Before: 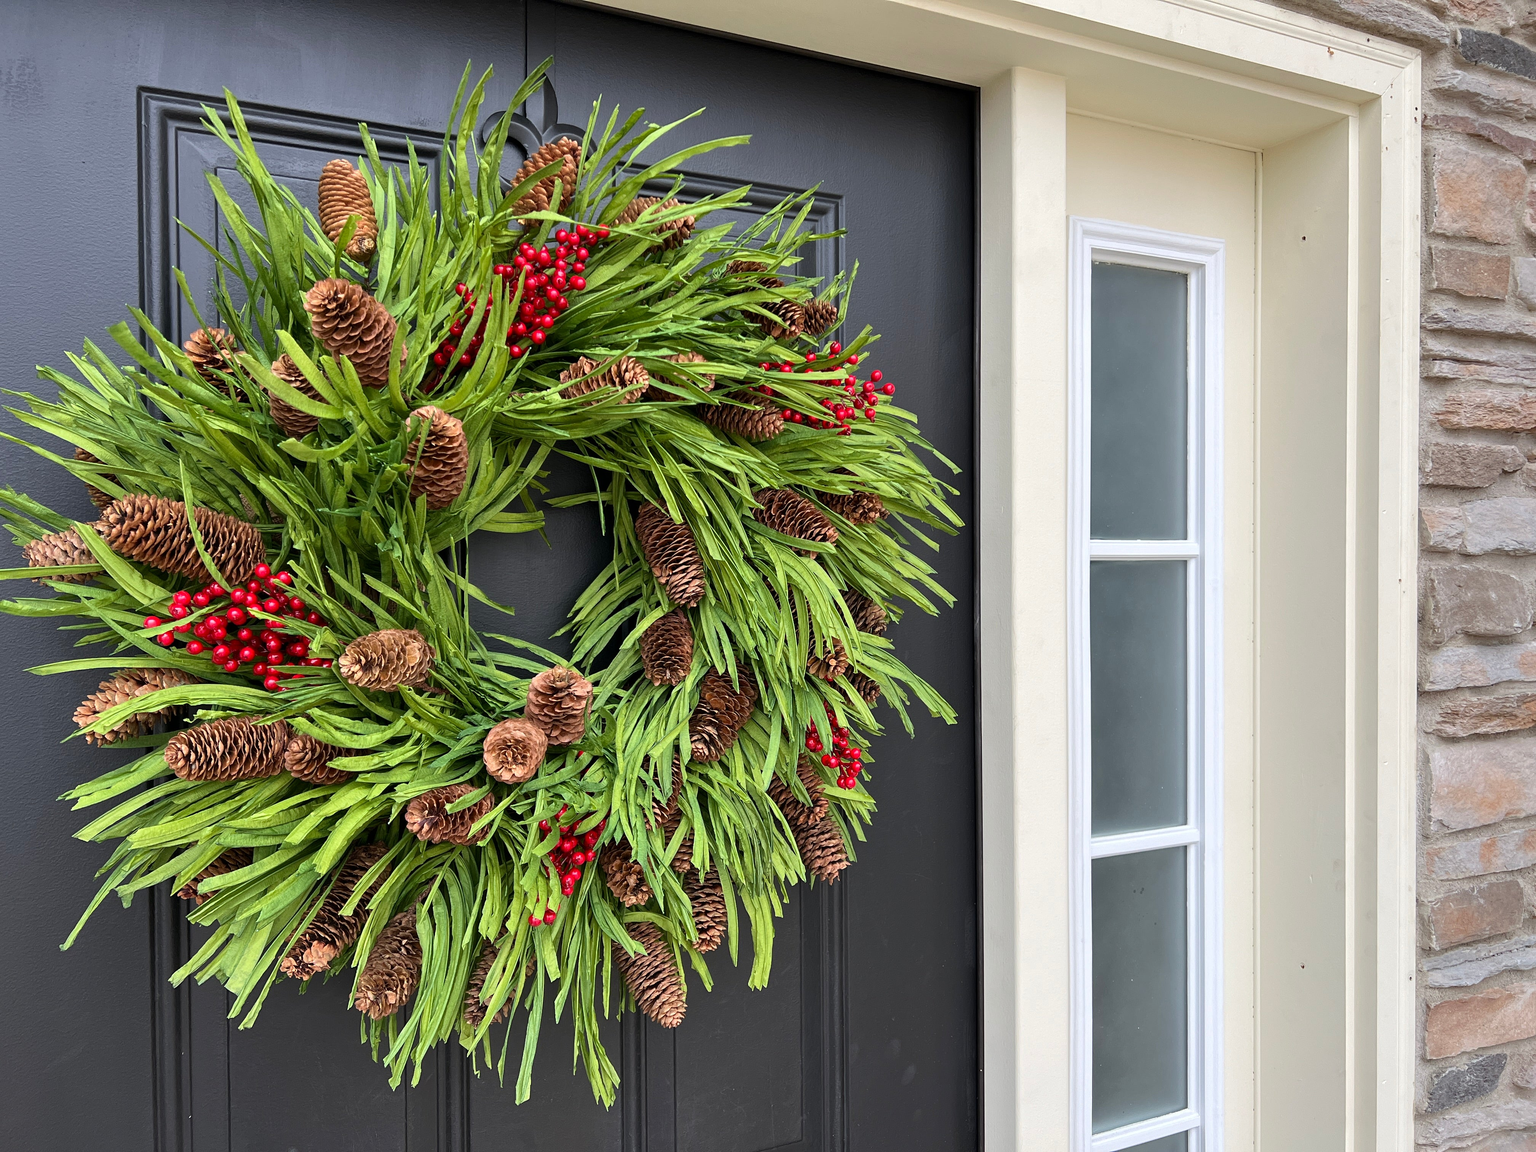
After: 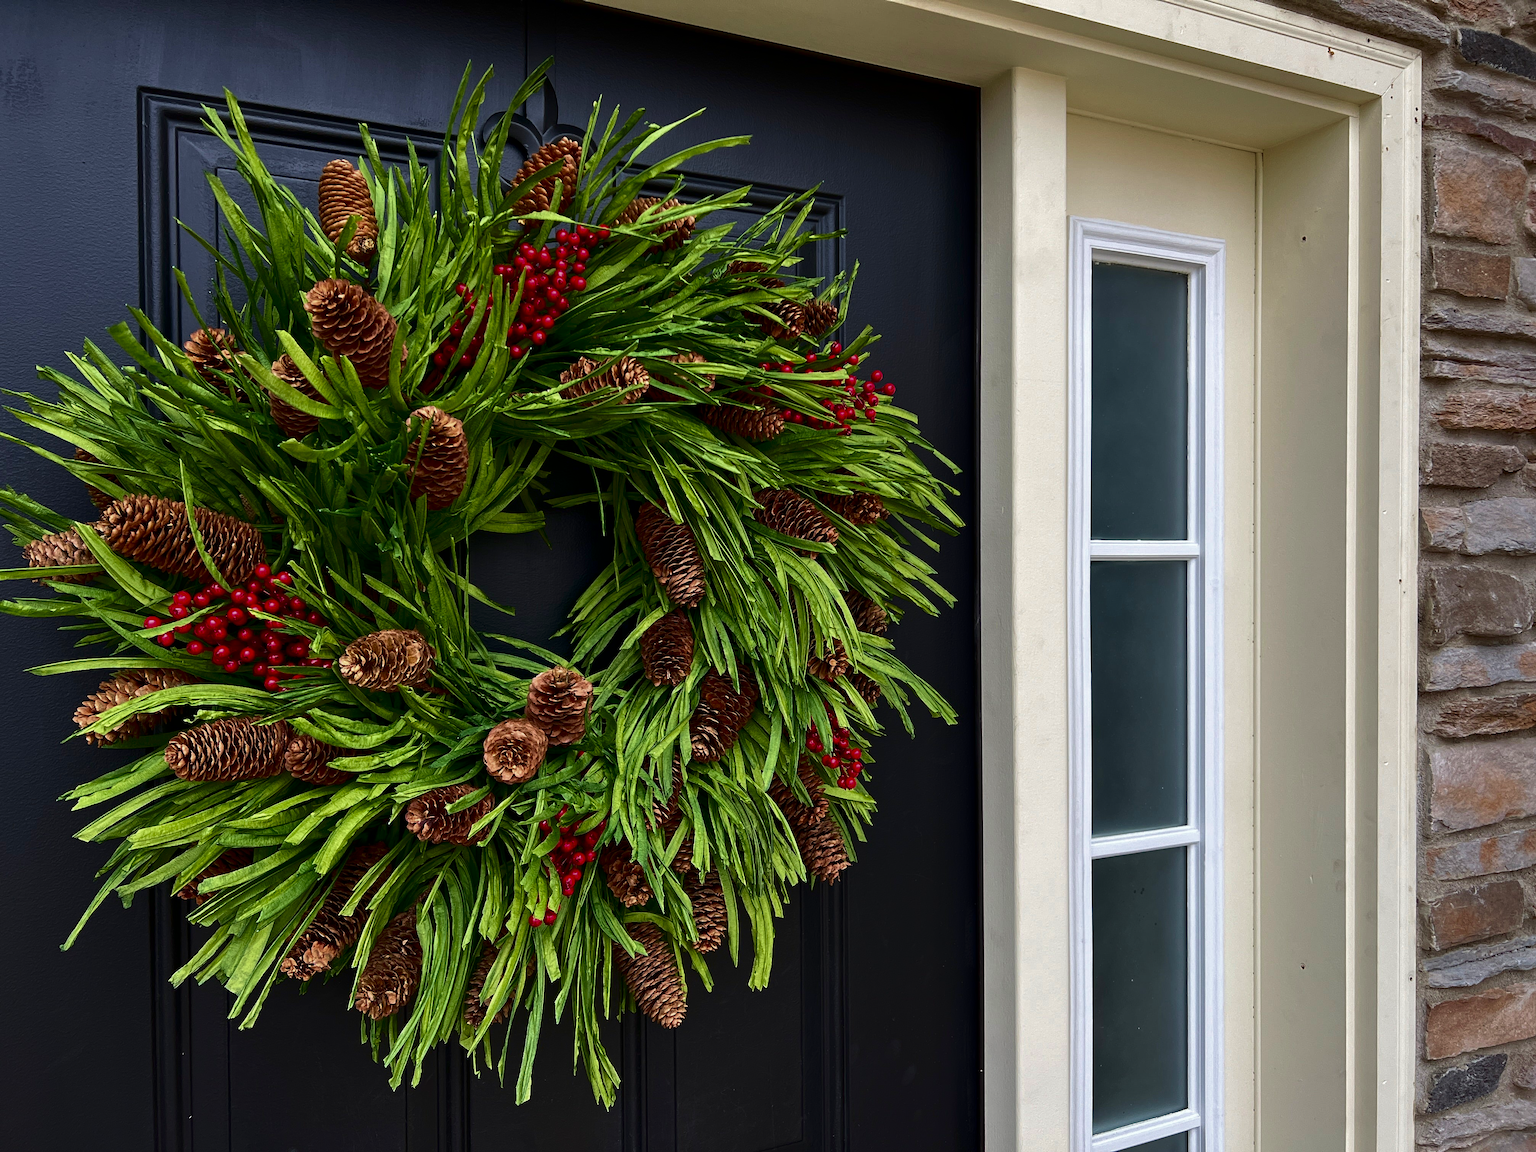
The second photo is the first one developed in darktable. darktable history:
contrast brightness saturation: brightness -0.52
velvia: on, module defaults
